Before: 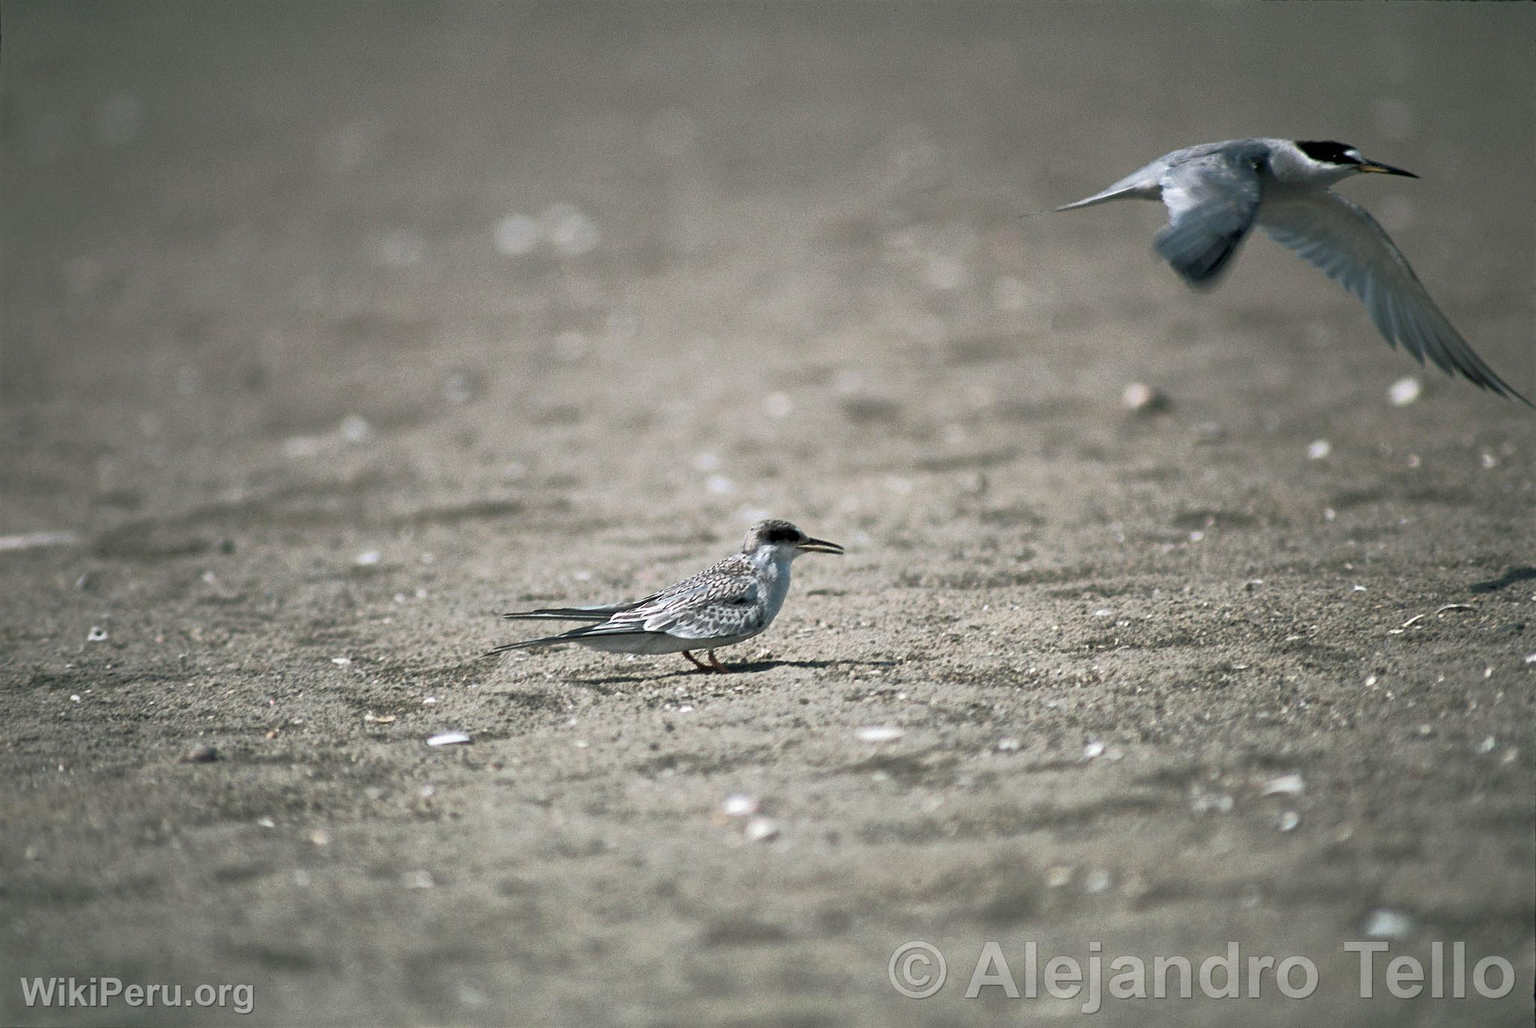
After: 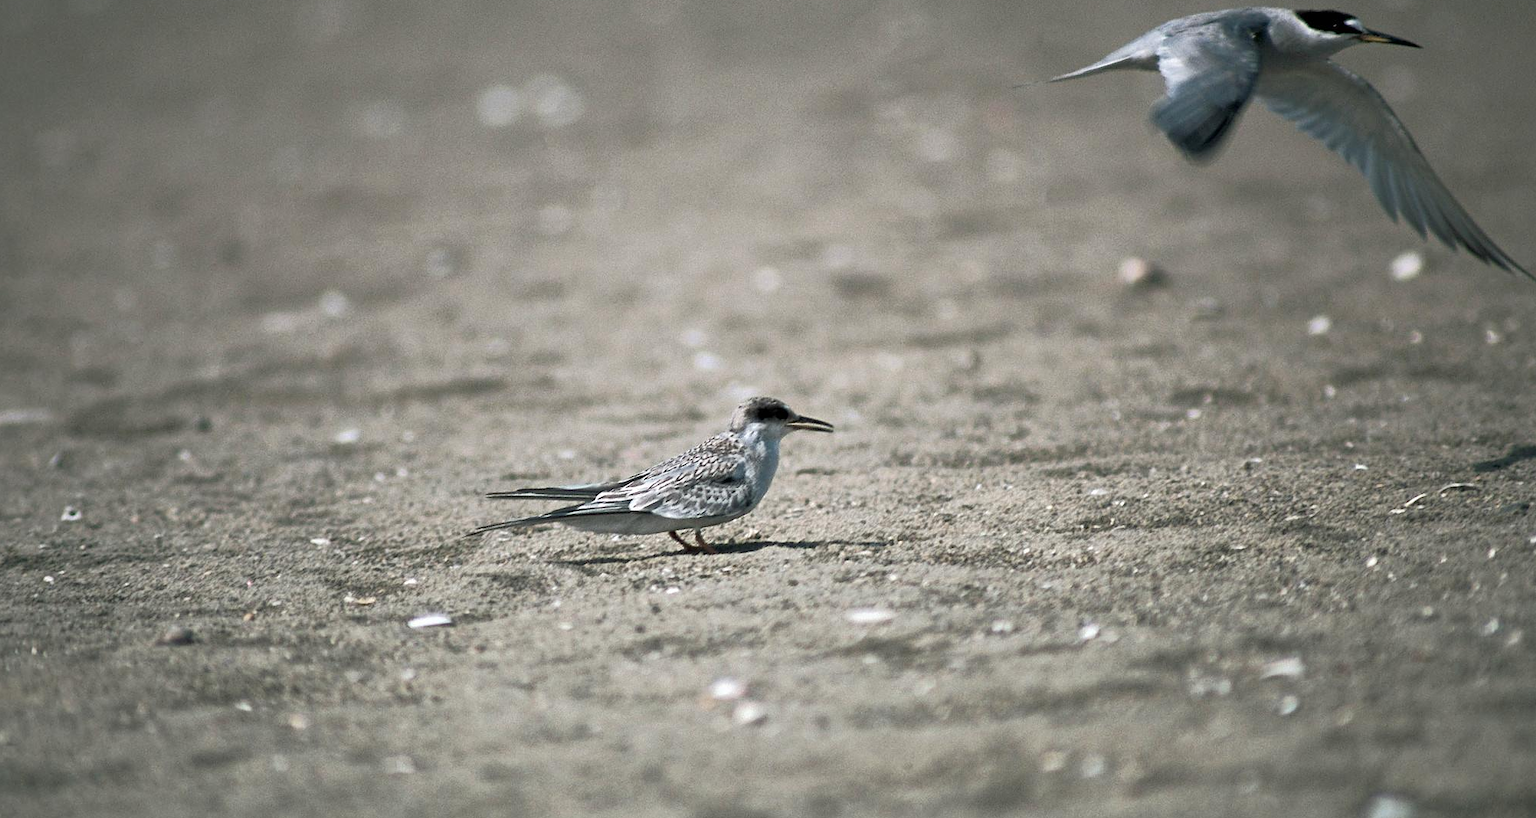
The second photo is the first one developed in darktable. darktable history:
crop and rotate: left 1.814%, top 12.818%, right 0.25%, bottom 9.225%
shadows and highlights: shadows 12, white point adjustment 1.2, highlights -0.36, soften with gaussian
